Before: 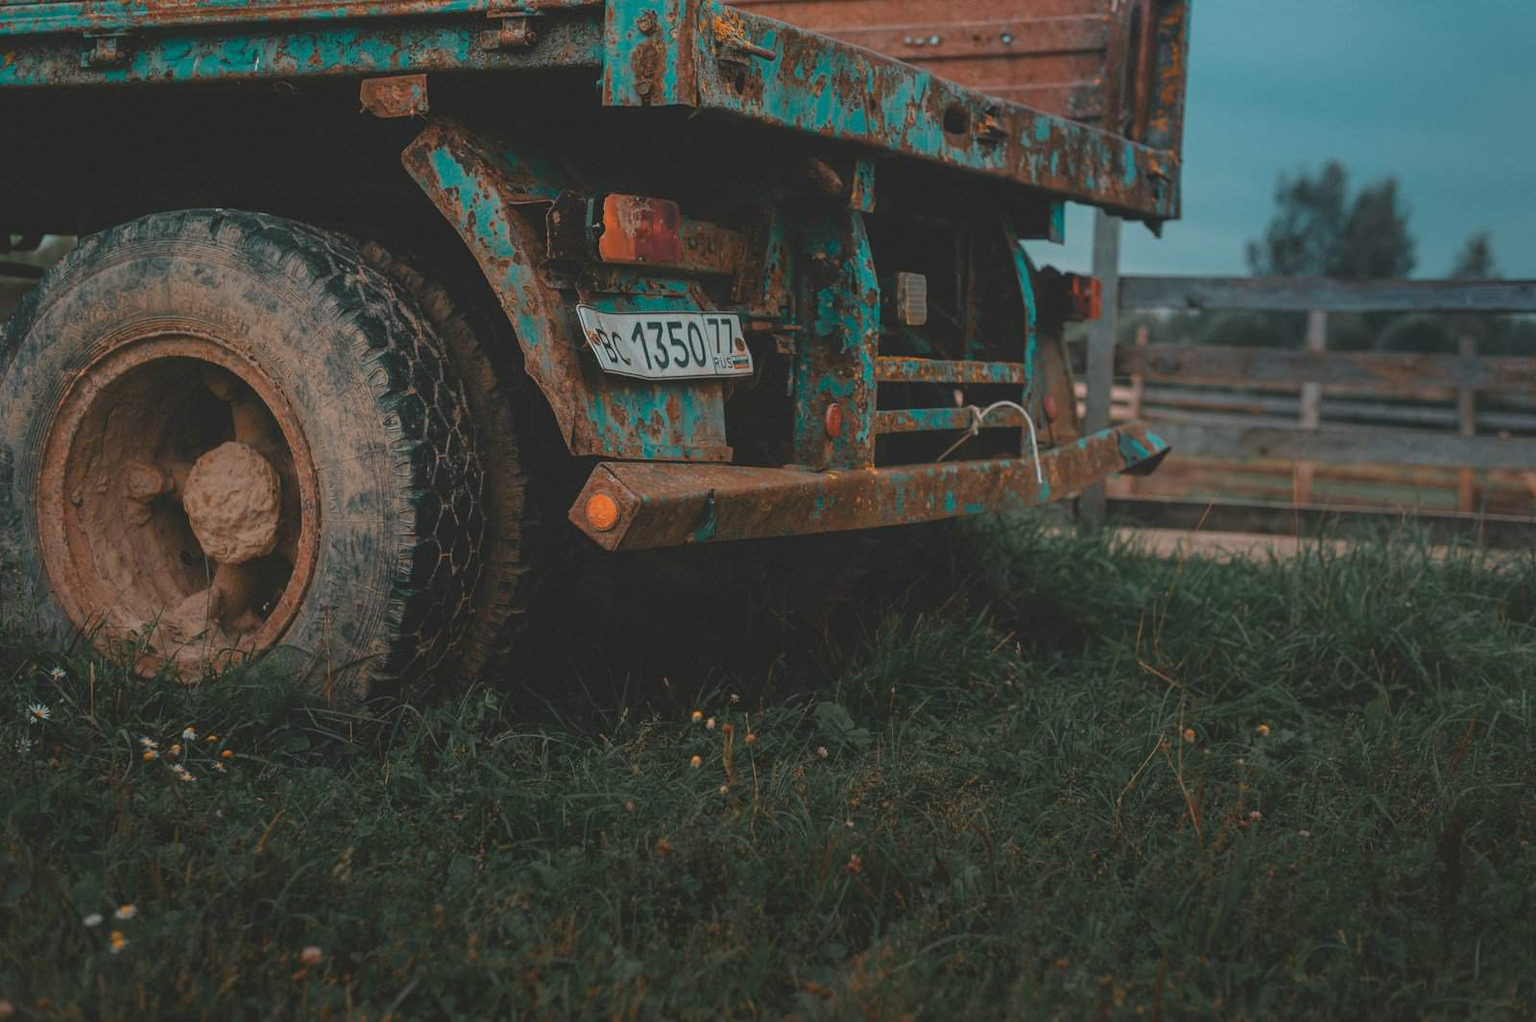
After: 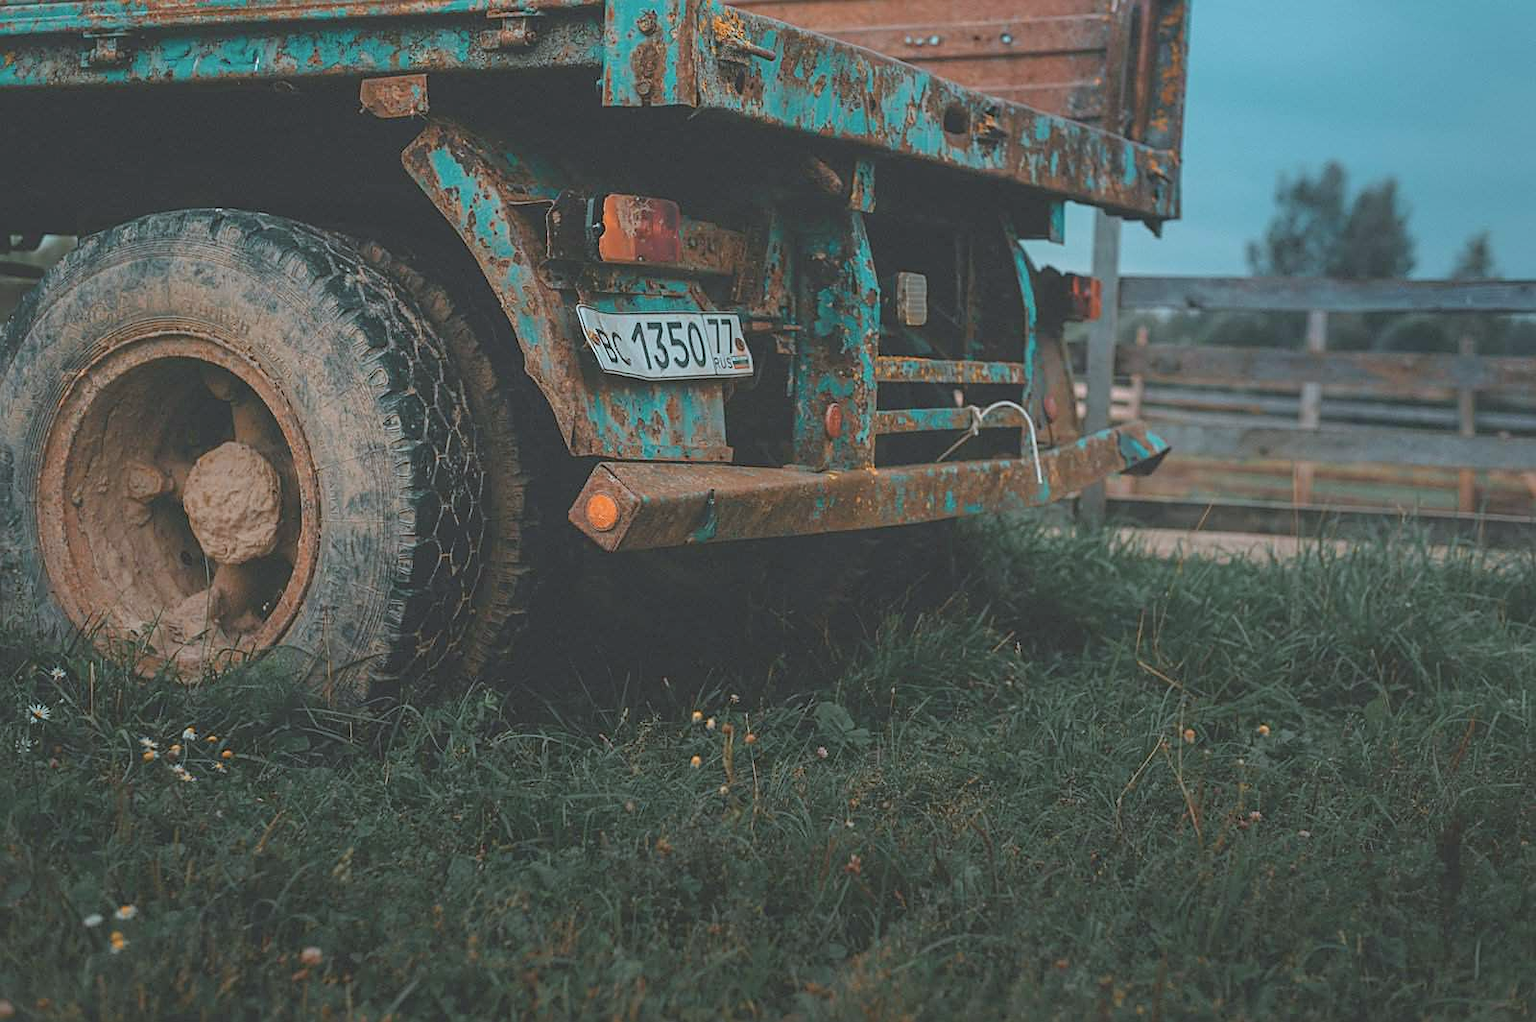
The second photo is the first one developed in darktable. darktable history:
contrast brightness saturation: brightness 0.13
white balance: red 0.925, blue 1.046
exposure: exposure 0.197 EV, compensate highlight preservation false
sharpen: on, module defaults
